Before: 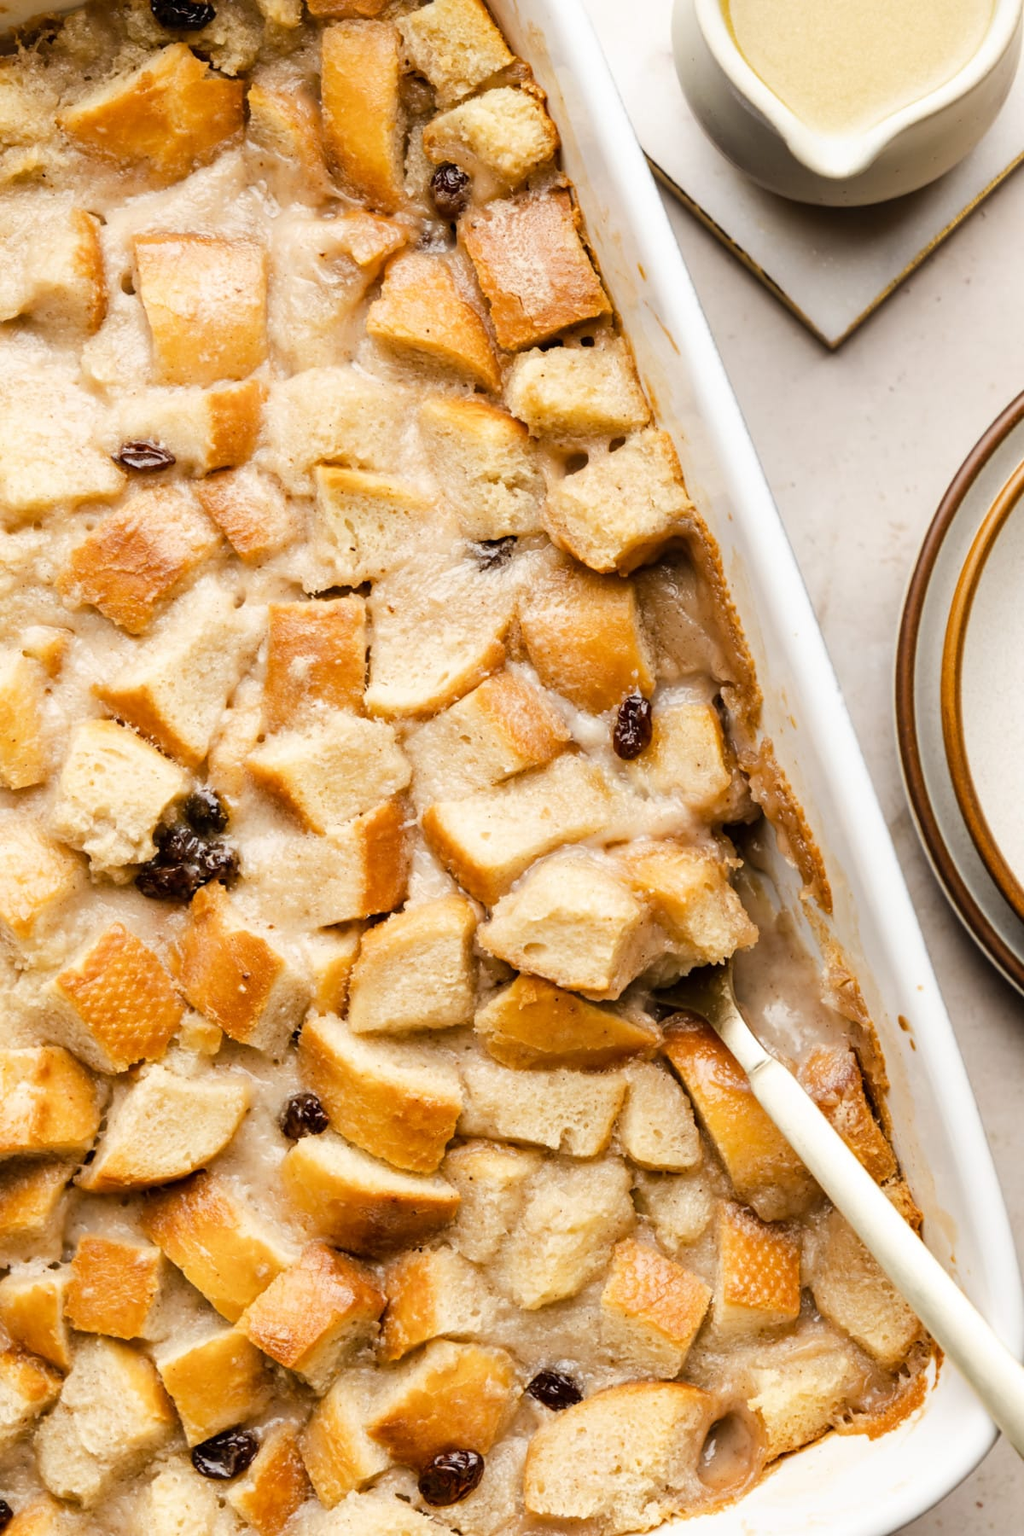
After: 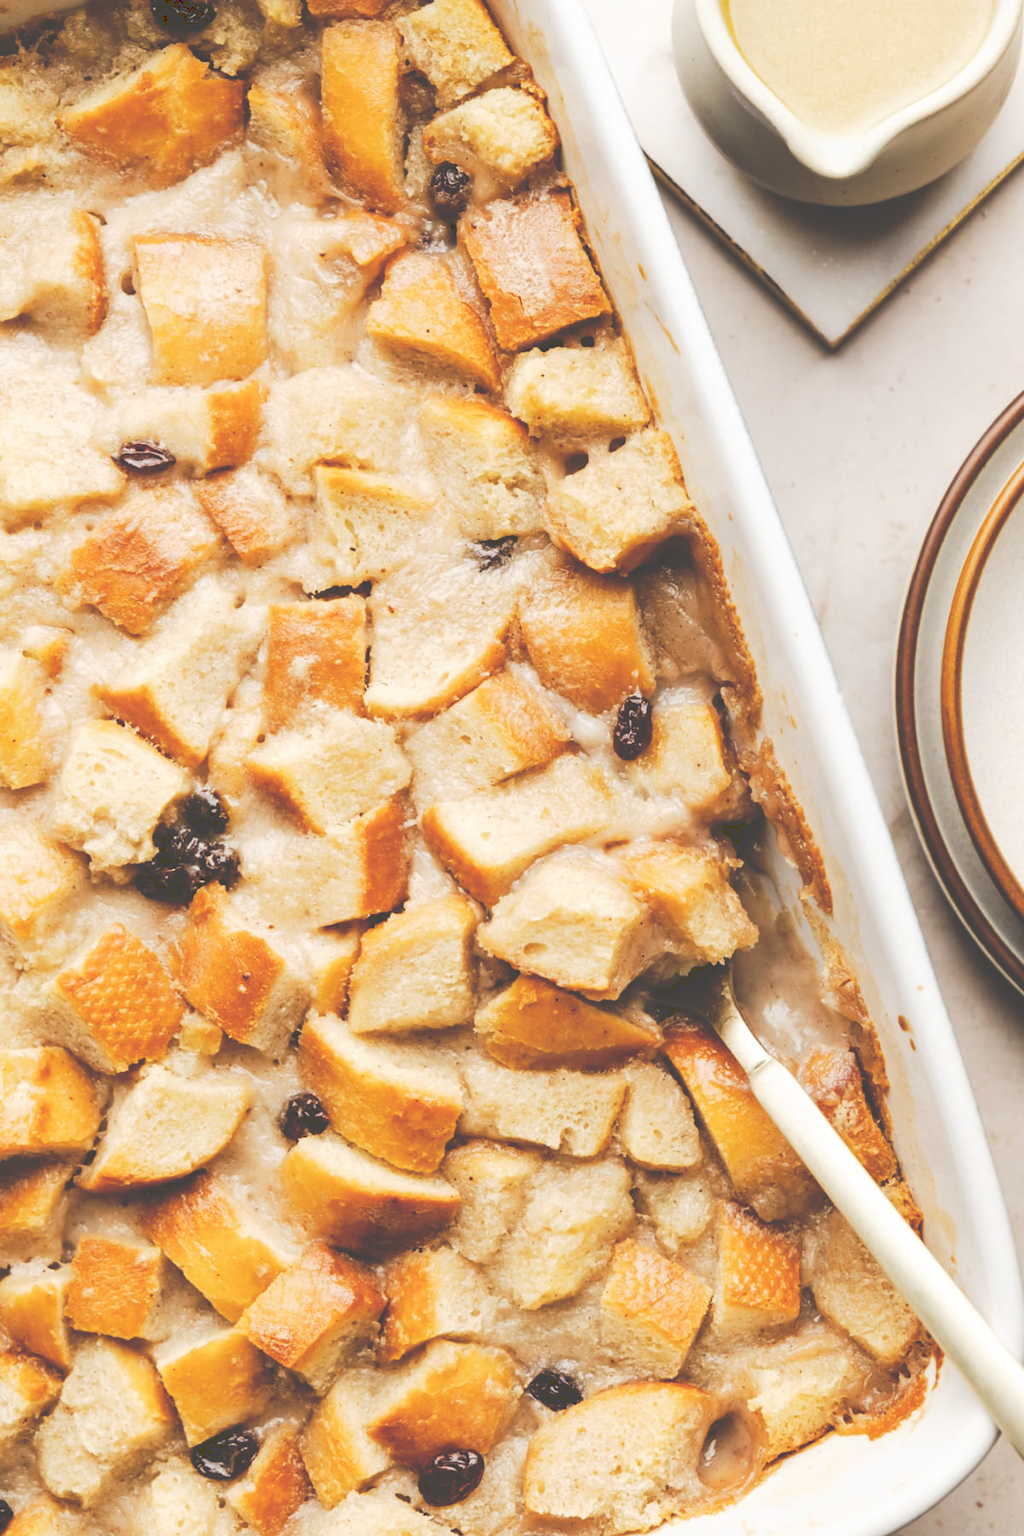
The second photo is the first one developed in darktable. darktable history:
shadows and highlights: shadows 30.86, highlights 0, soften with gaussian
tone curve: curves: ch0 [(0, 0) (0.003, 0.273) (0.011, 0.276) (0.025, 0.276) (0.044, 0.28) (0.069, 0.283) (0.1, 0.288) (0.136, 0.293) (0.177, 0.302) (0.224, 0.321) (0.277, 0.349) (0.335, 0.393) (0.399, 0.448) (0.468, 0.51) (0.543, 0.589) (0.623, 0.677) (0.709, 0.761) (0.801, 0.839) (0.898, 0.909) (1, 1)], preserve colors none
